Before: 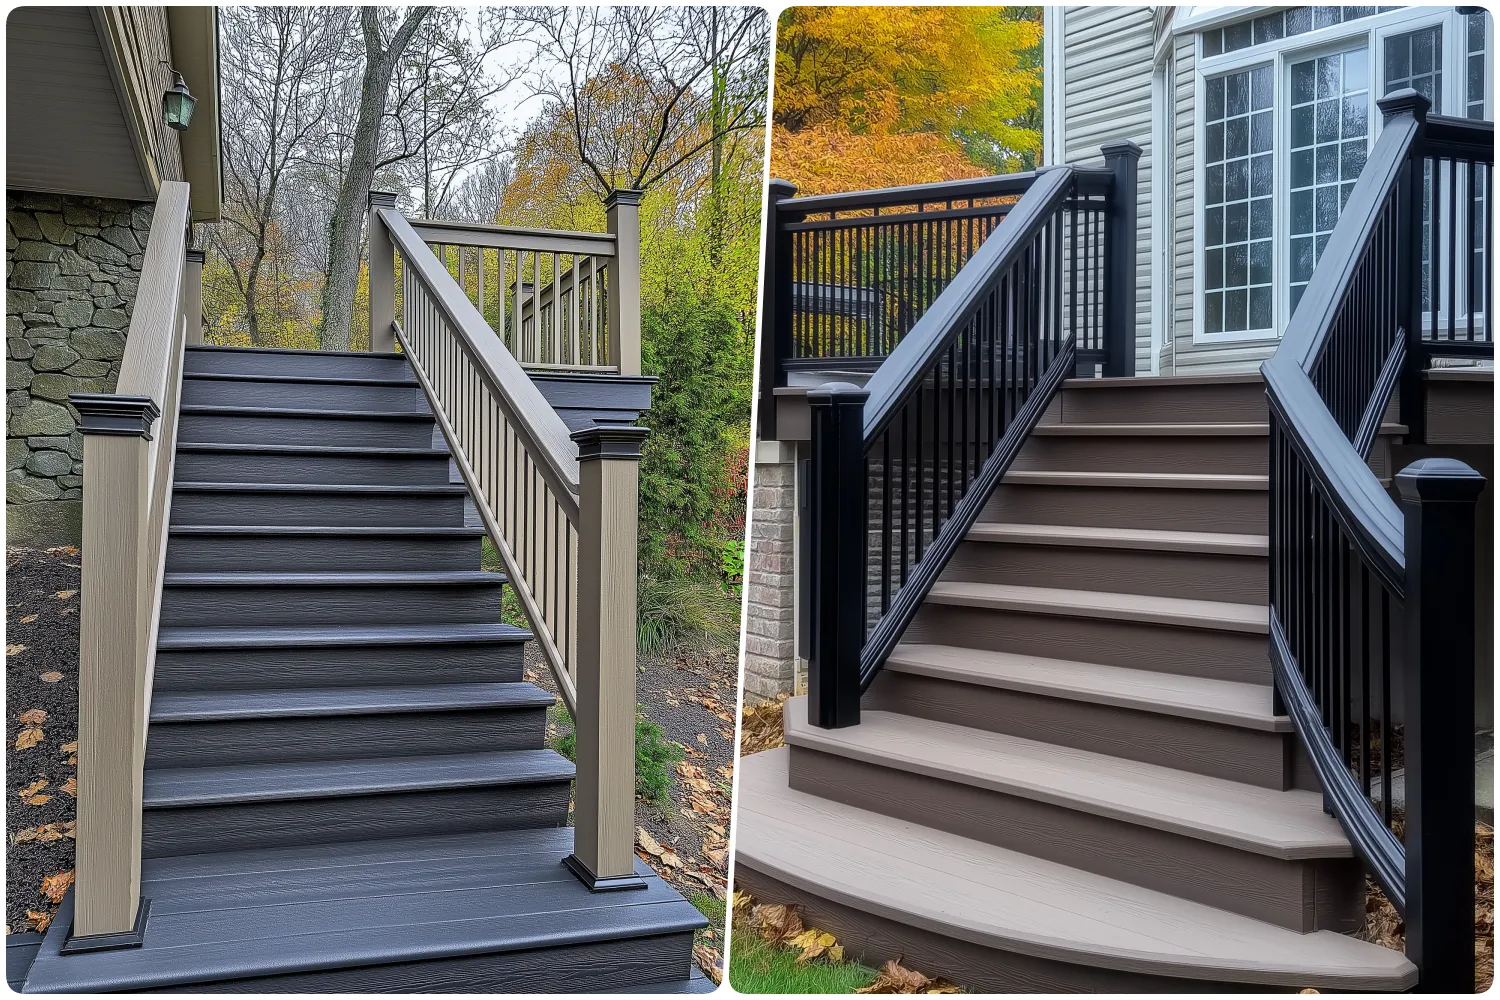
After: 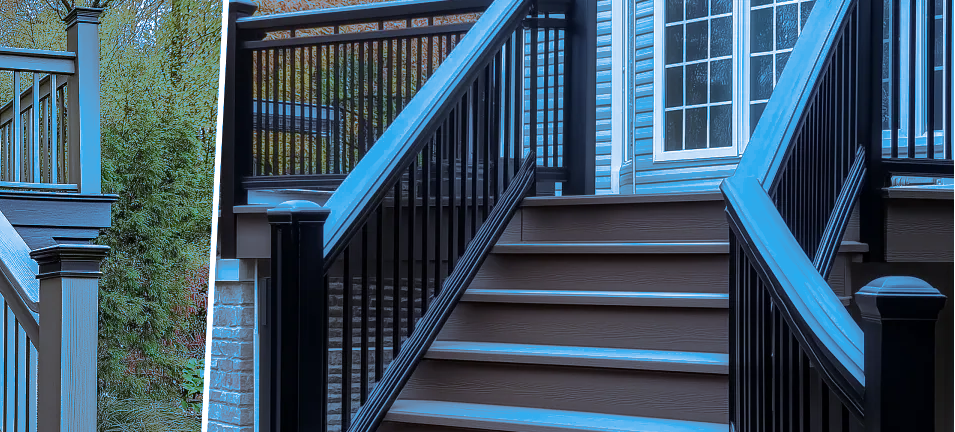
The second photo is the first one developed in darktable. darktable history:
crop: left 36.005%, top 18.293%, right 0.31%, bottom 38.444%
tone equalizer: on, module defaults
split-toning: shadows › hue 220°, shadows › saturation 0.64, highlights › hue 220°, highlights › saturation 0.64, balance 0, compress 5.22%
white balance: red 0.967, blue 1.119, emerald 0.756
